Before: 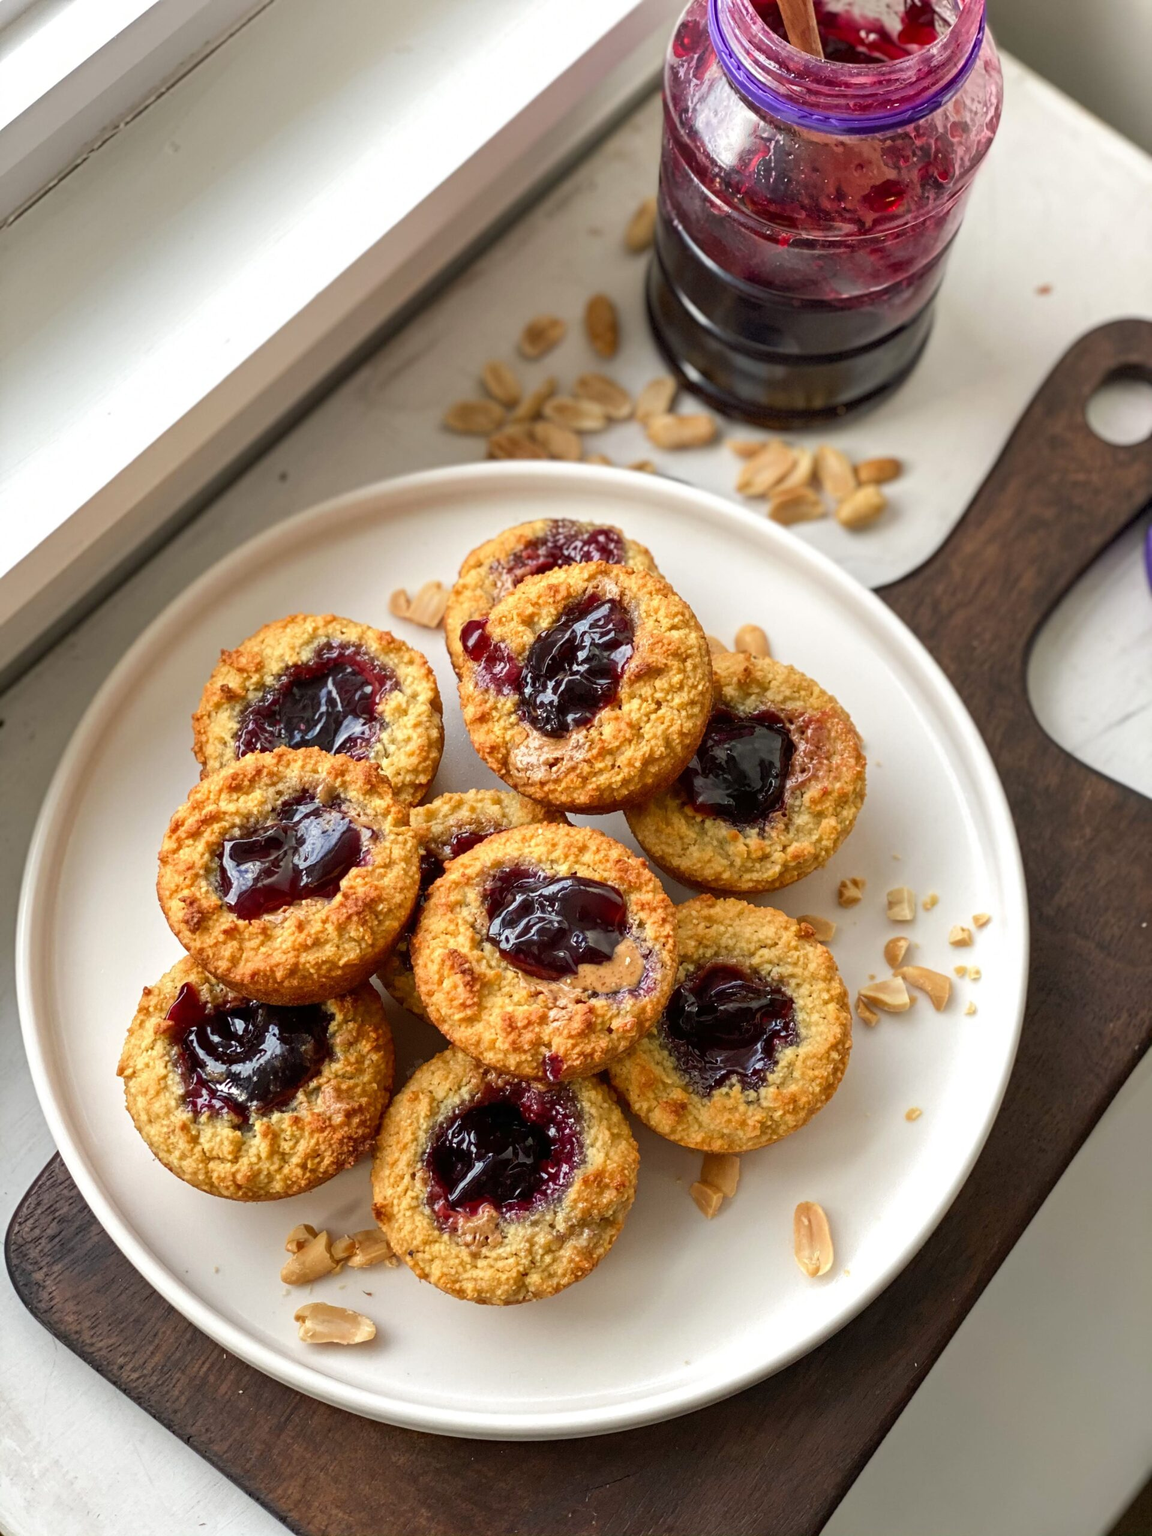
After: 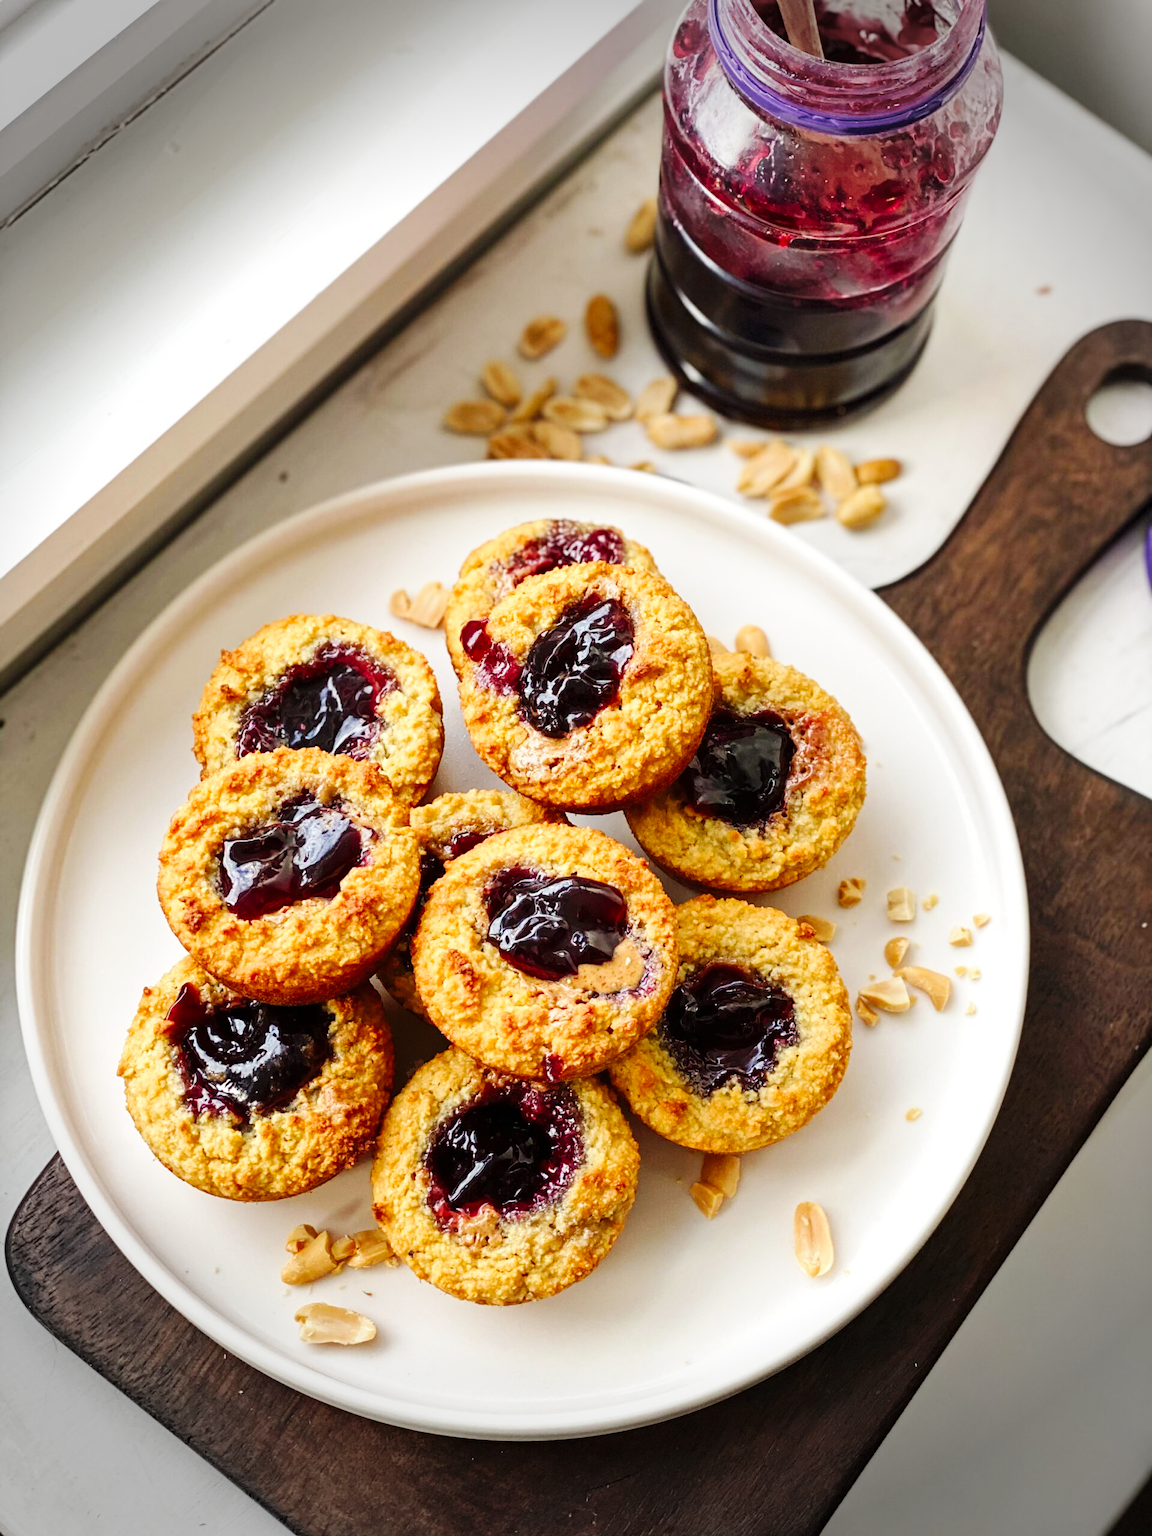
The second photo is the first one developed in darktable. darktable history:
base curve: curves: ch0 [(0, 0) (0.036, 0.025) (0.121, 0.166) (0.206, 0.329) (0.605, 0.79) (1, 1)], preserve colors none
vignetting: fall-off start 76.96%, fall-off radius 27.08%, width/height ratio 0.971
